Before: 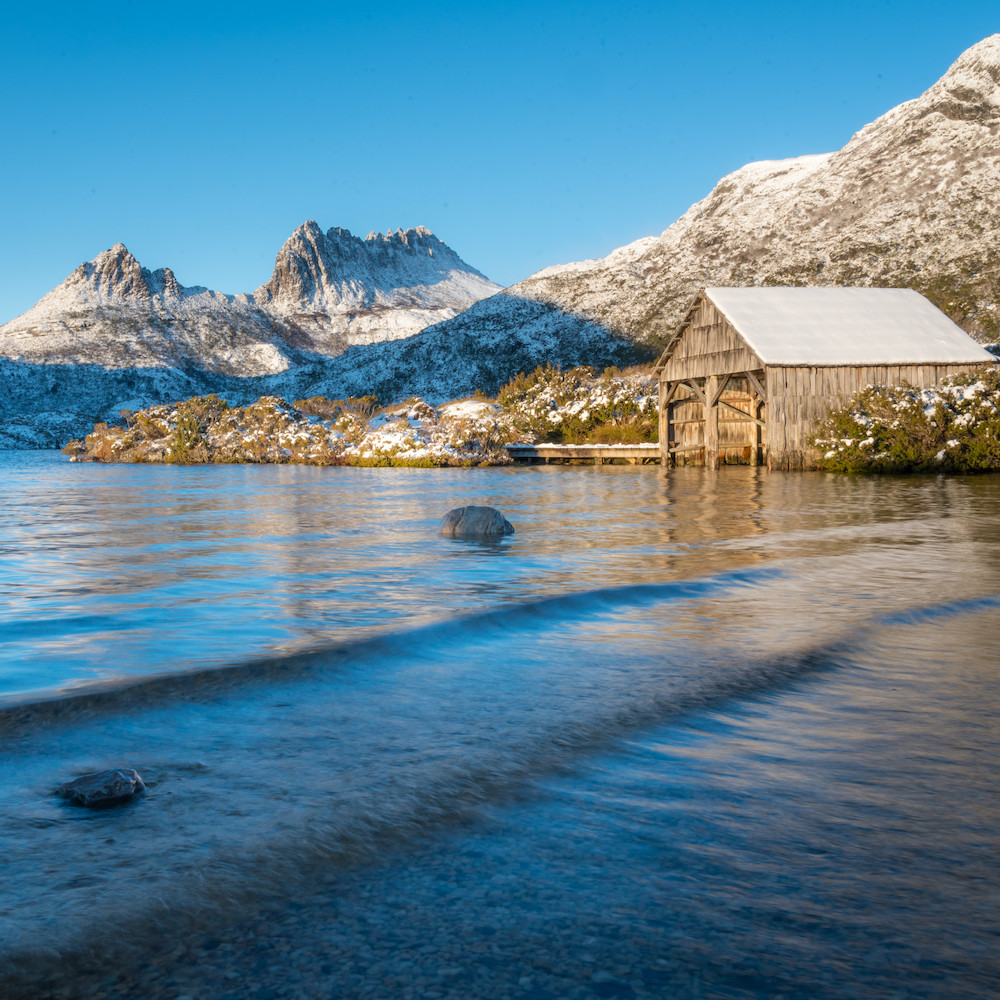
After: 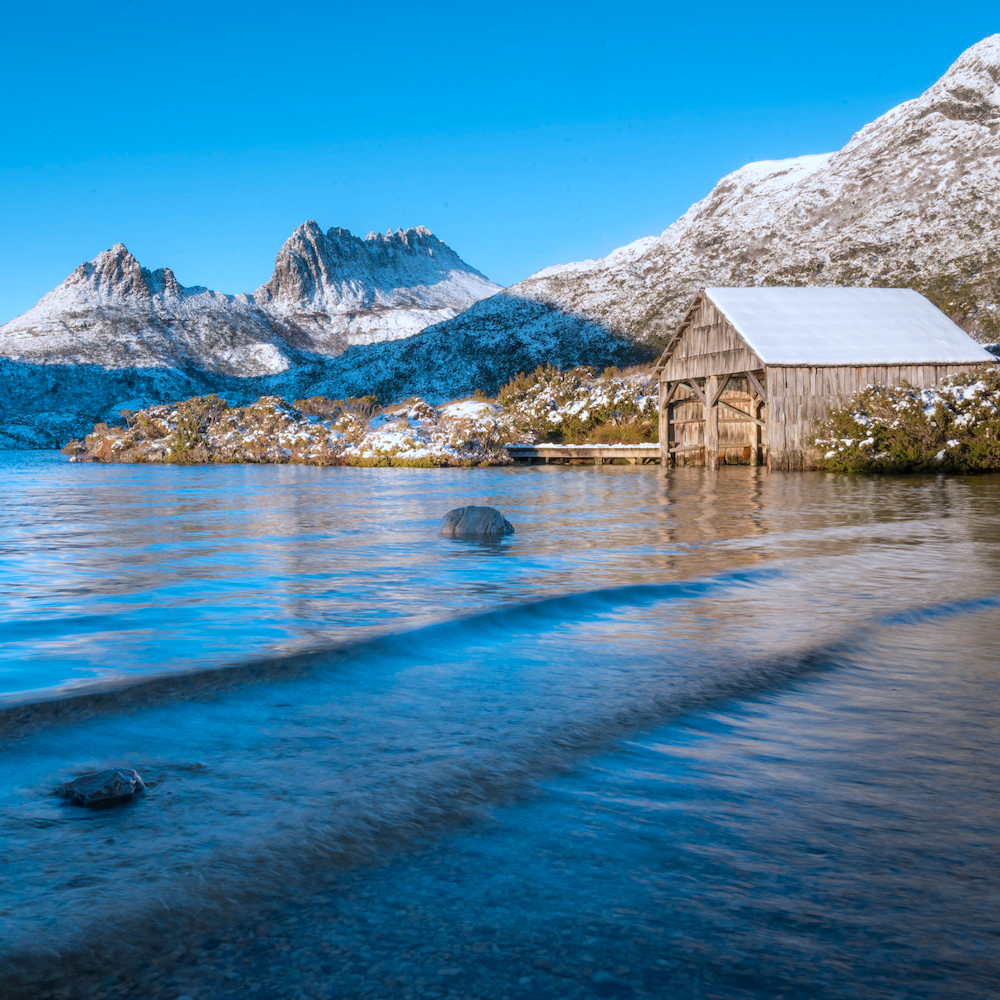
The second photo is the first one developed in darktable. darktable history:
color correction: highlights a* -1.95, highlights b* -18.27
